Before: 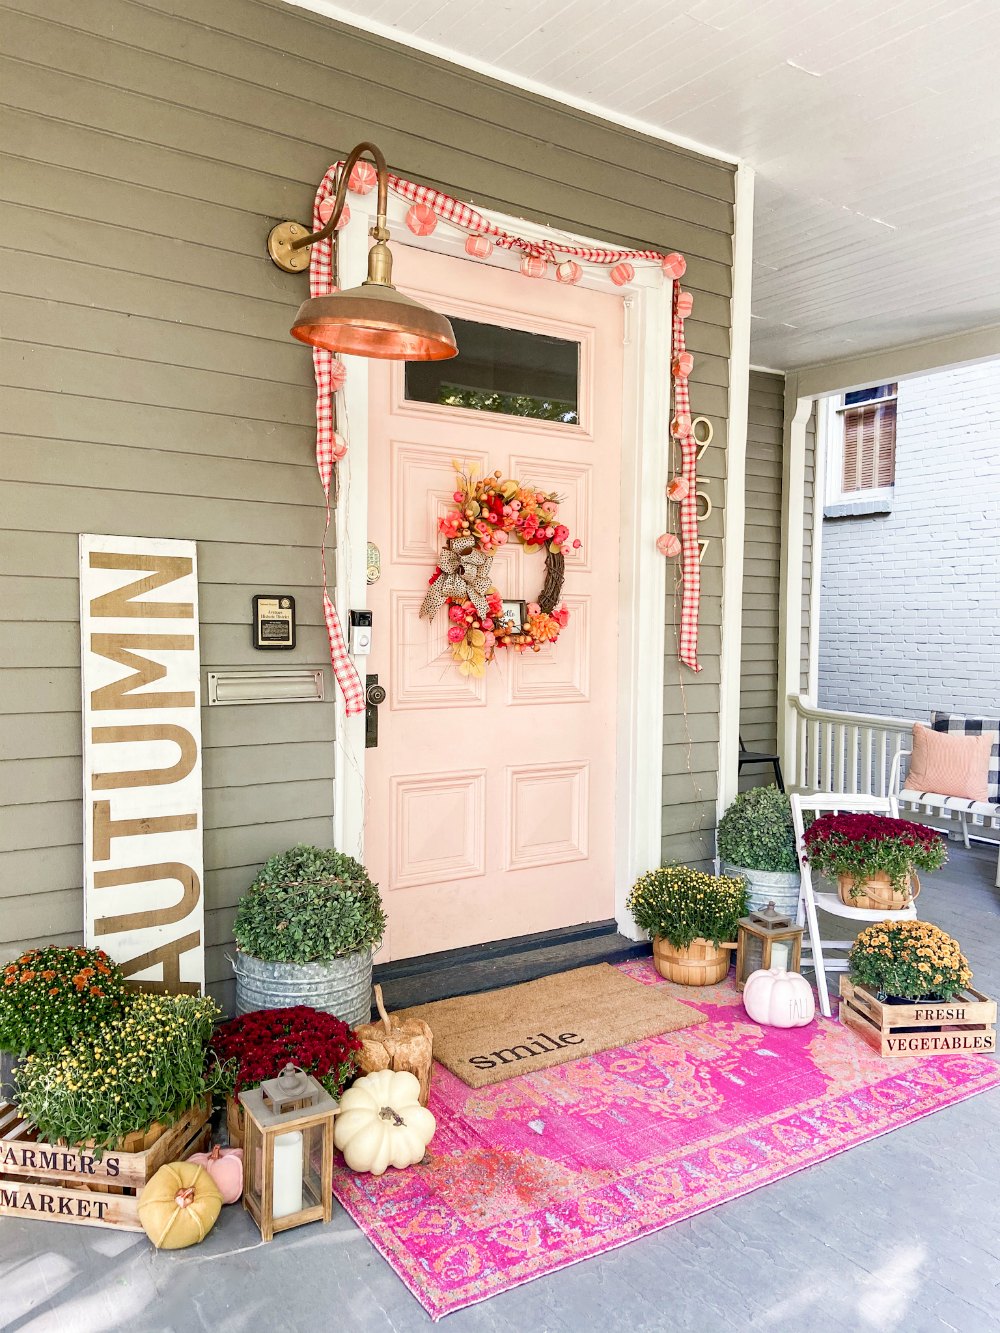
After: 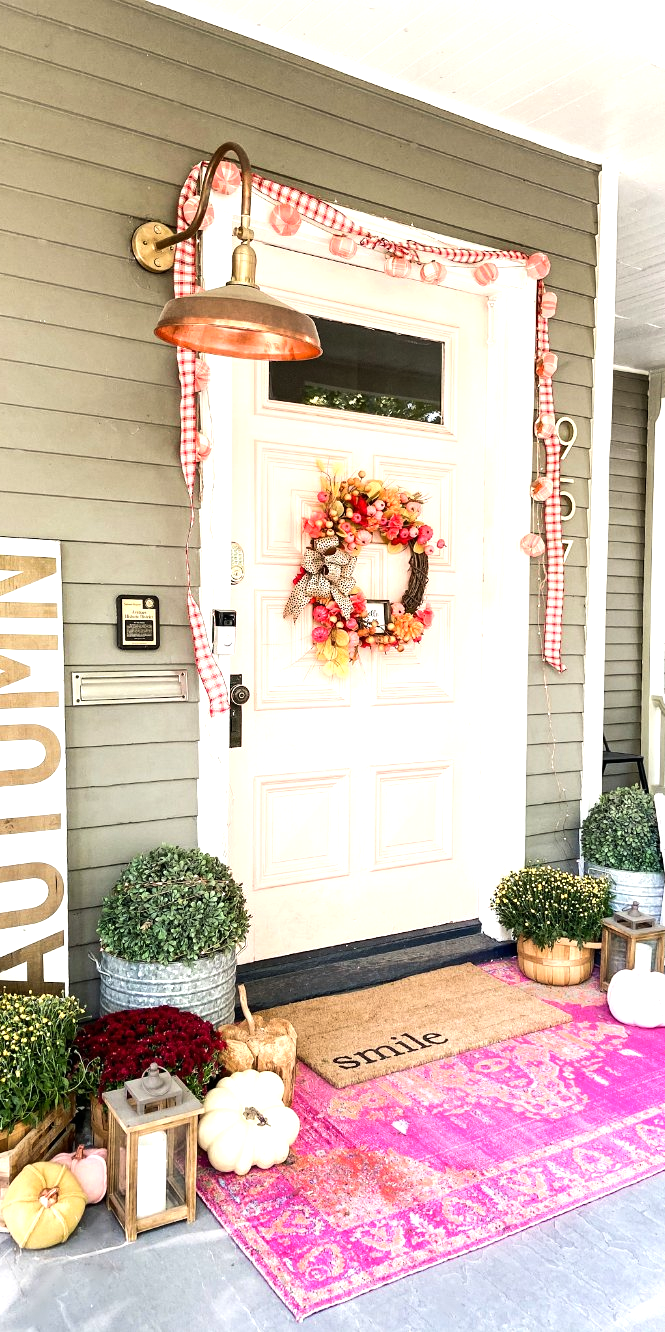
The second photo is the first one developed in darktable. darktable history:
tone equalizer: -8 EV -0.721 EV, -7 EV -0.732 EV, -6 EV -0.578 EV, -5 EV -0.396 EV, -3 EV 0.376 EV, -2 EV 0.6 EV, -1 EV 0.682 EV, +0 EV 0.763 EV, edges refinement/feathering 500, mask exposure compensation -1.57 EV, preserve details no
crop and rotate: left 13.657%, right 19.747%
